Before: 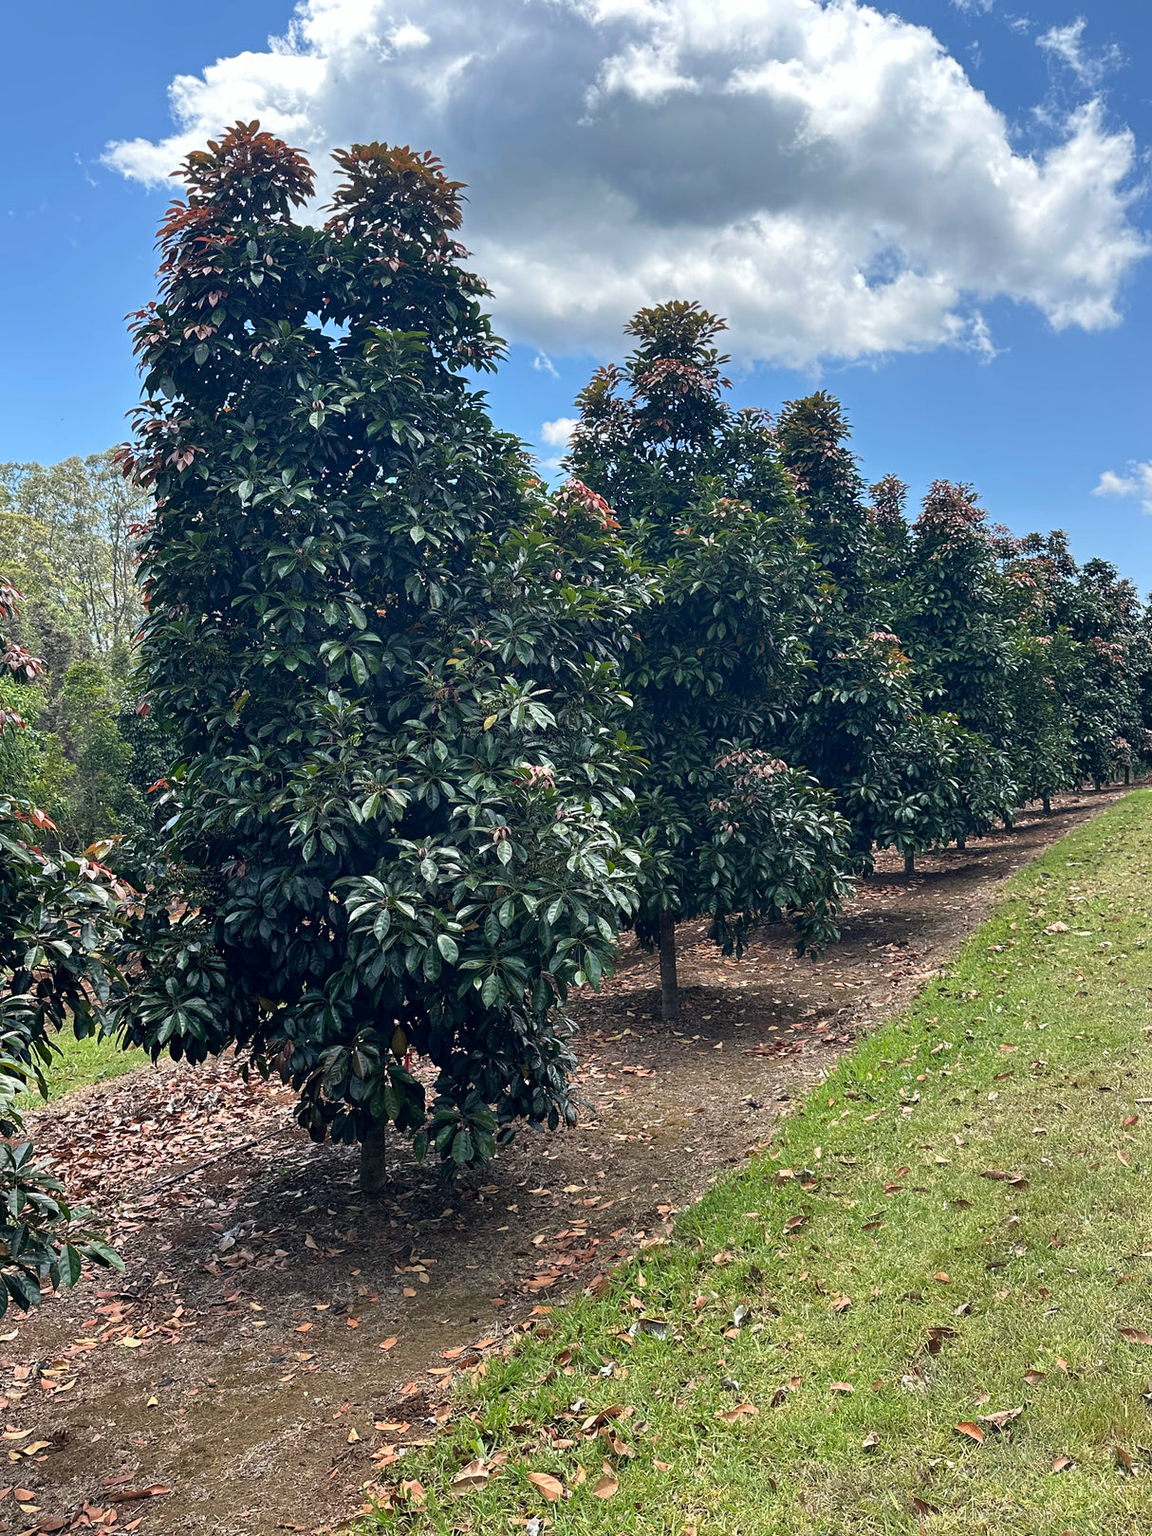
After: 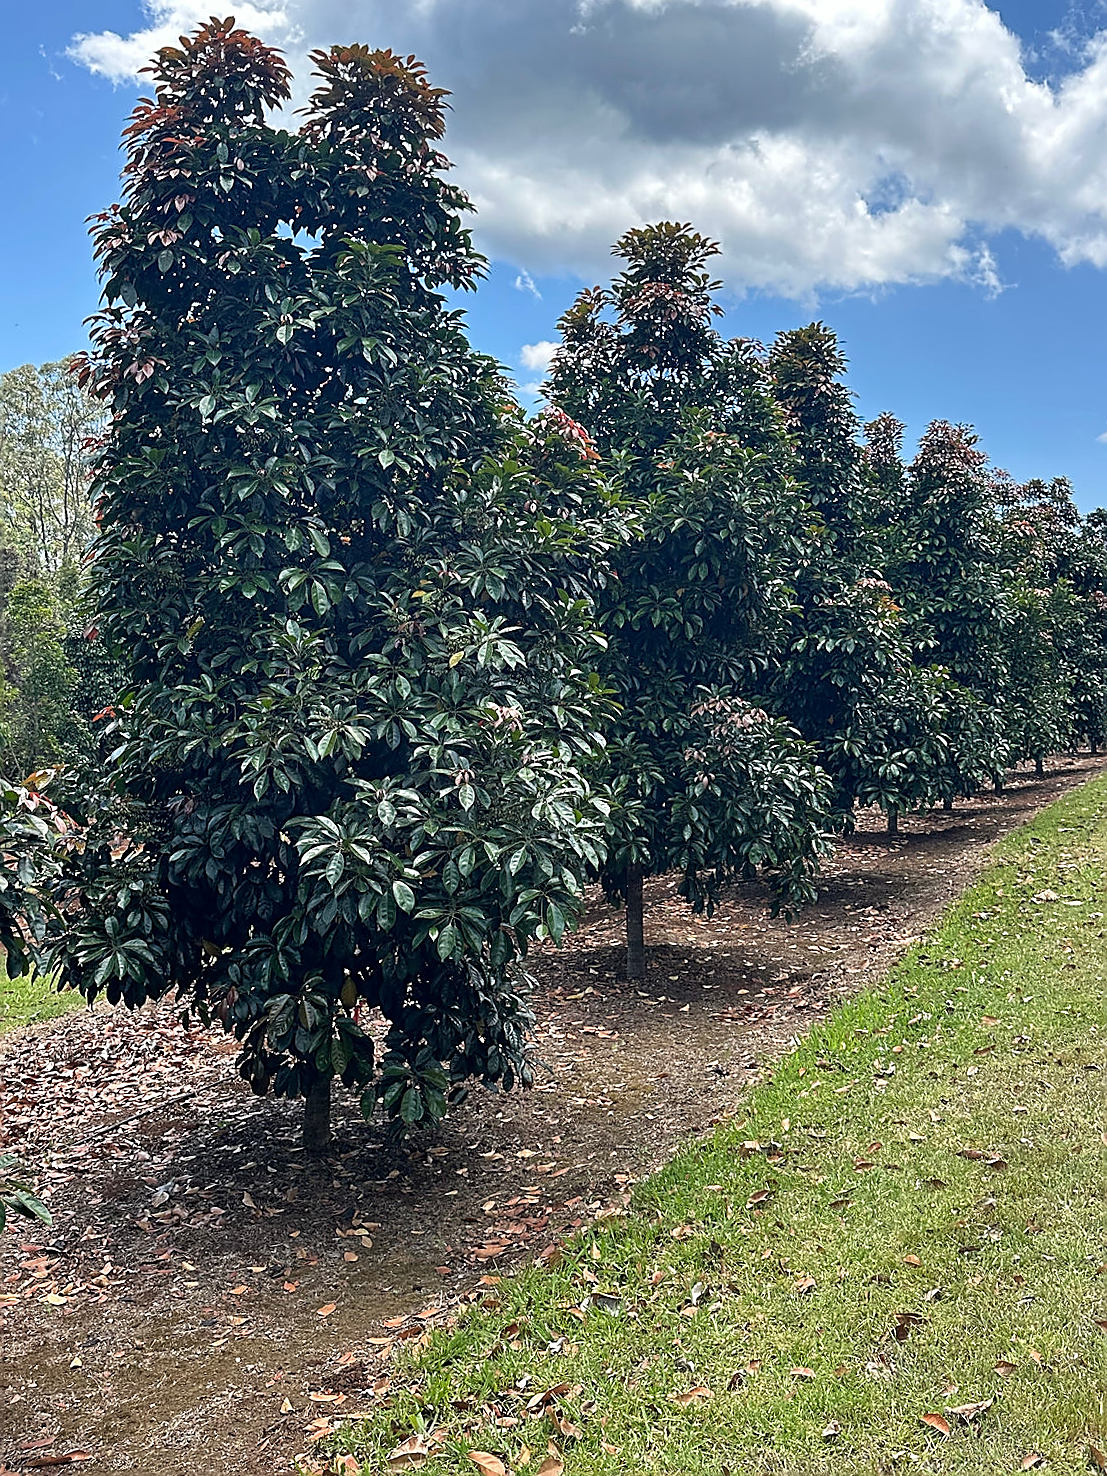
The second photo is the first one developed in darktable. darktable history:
crop and rotate: angle -1.96°, left 3.097%, top 4.154%, right 1.586%, bottom 0.529%
sharpen: radius 1.4, amount 1.25, threshold 0.7
